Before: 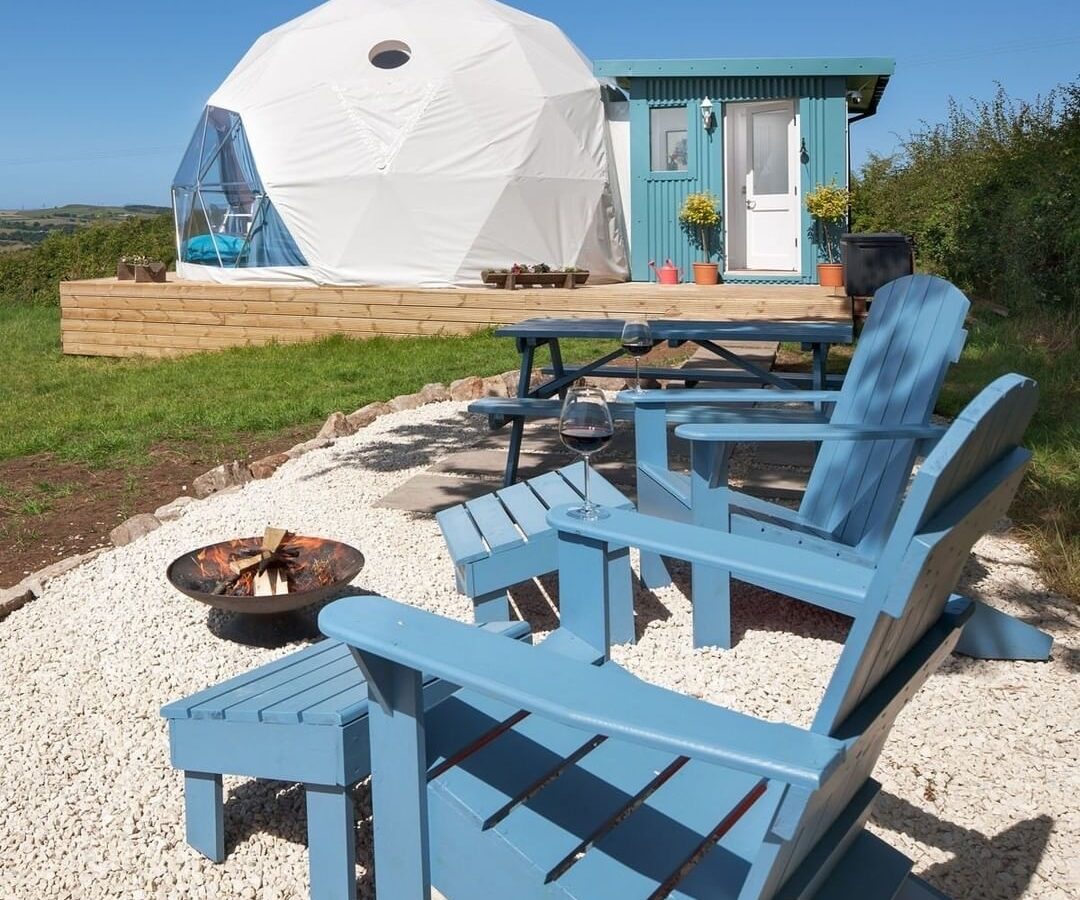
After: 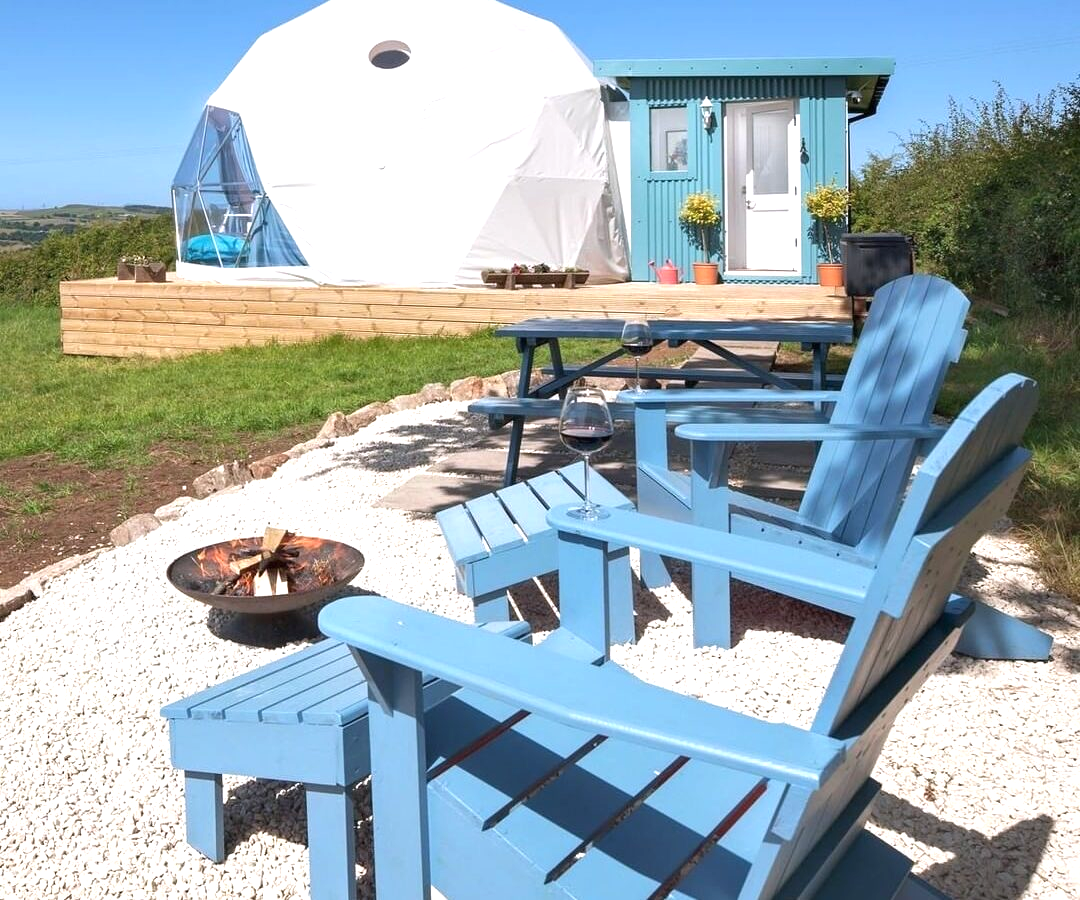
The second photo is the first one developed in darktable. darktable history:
color calibration: illuminant custom, x 0.349, y 0.364, temperature 4948.42 K
exposure: black level correction 0, exposure 0.599 EV, compensate highlight preservation false
